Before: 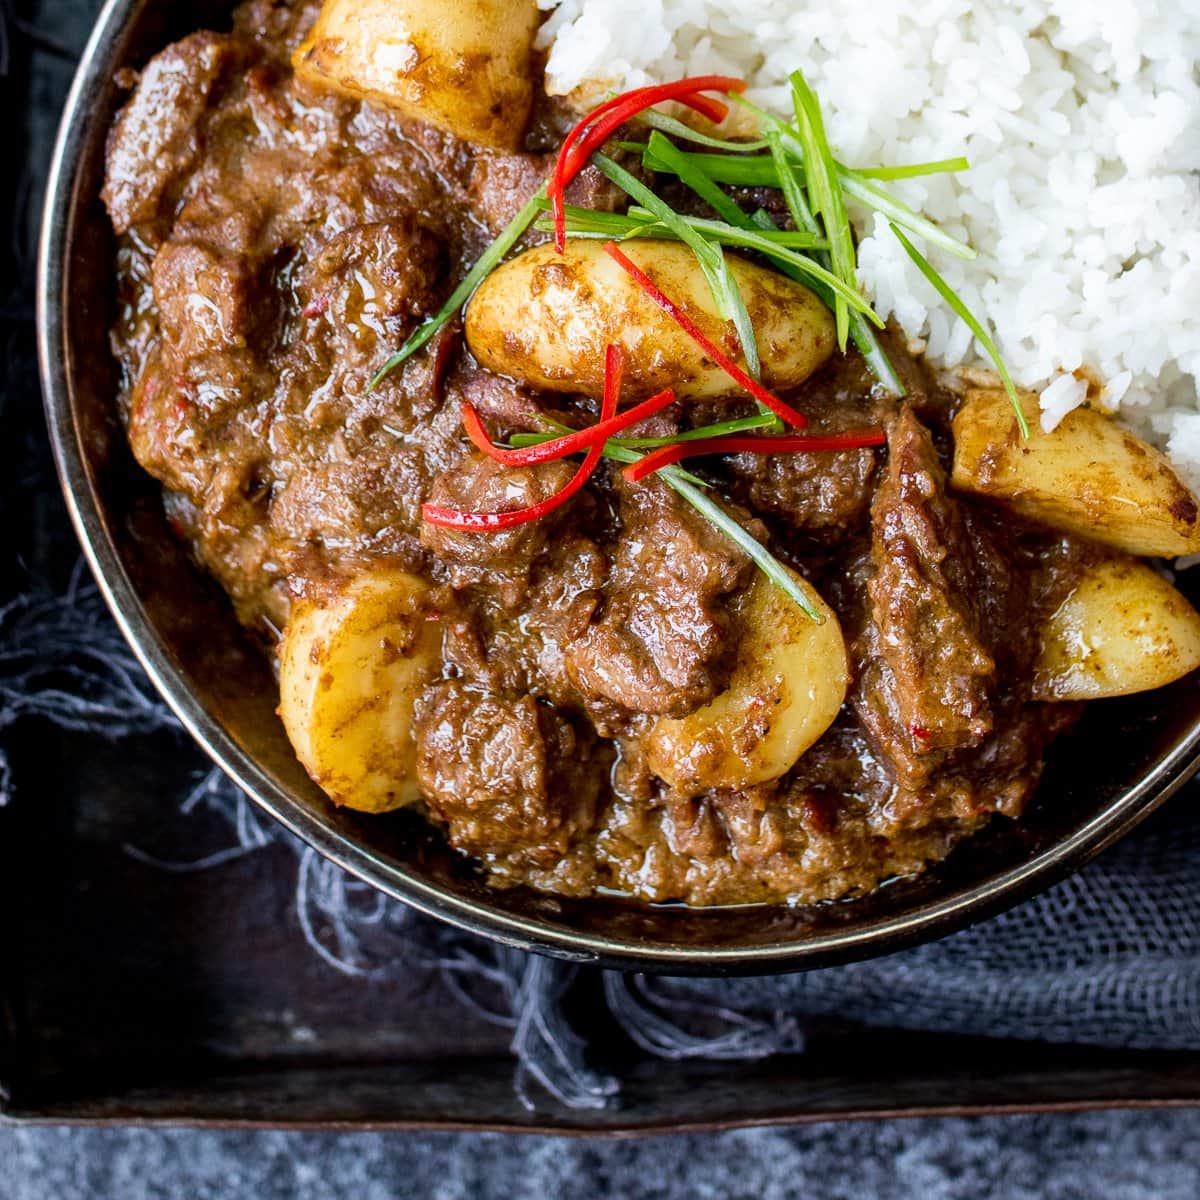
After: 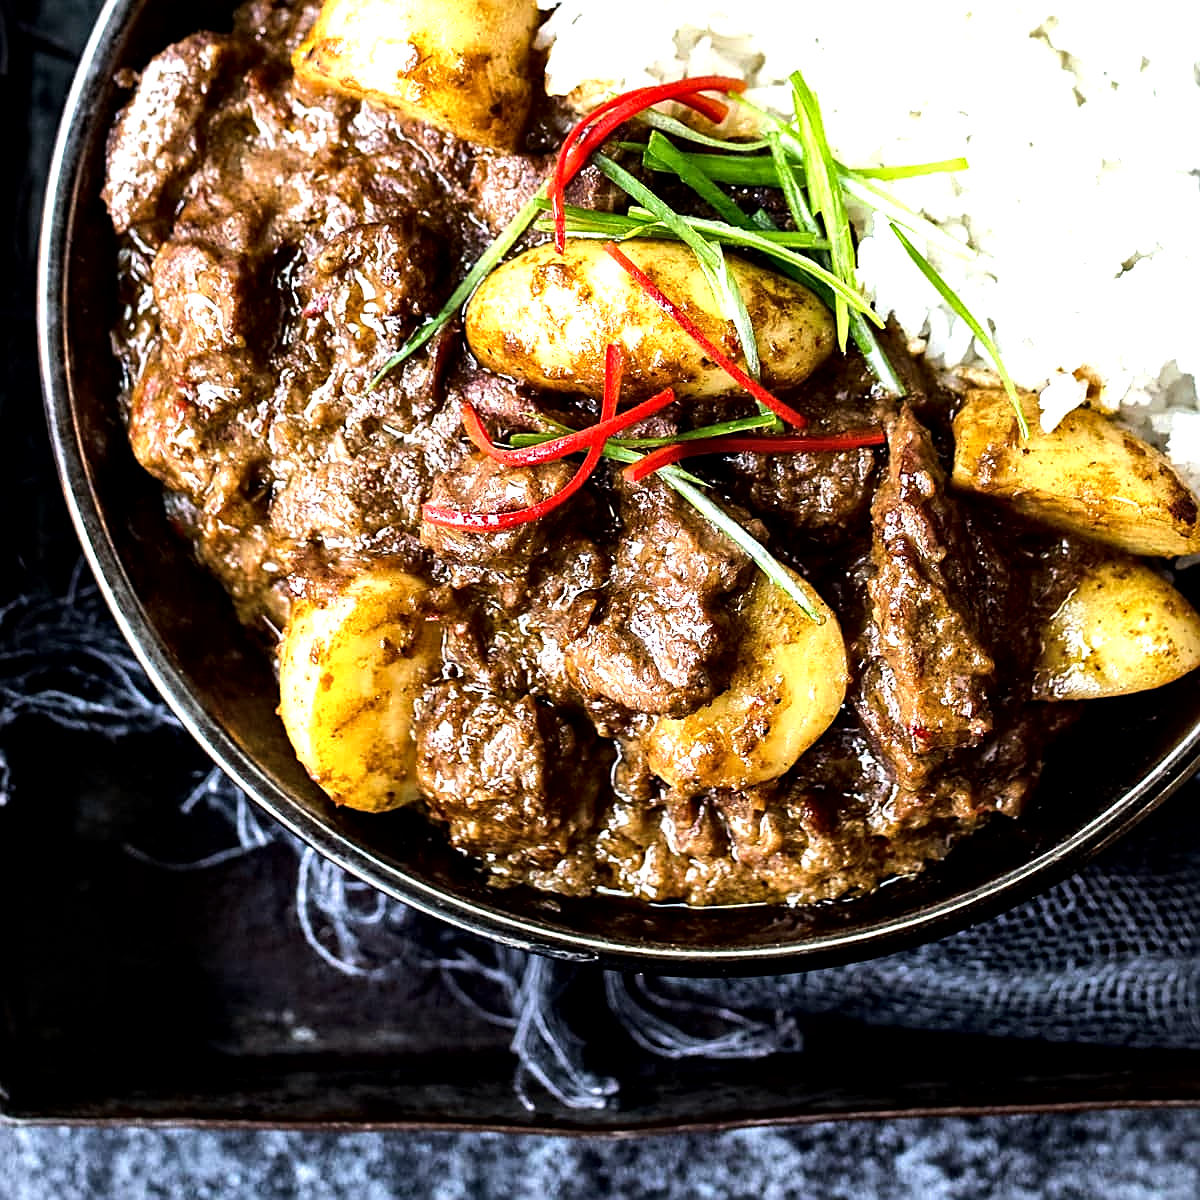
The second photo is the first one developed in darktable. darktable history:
tone equalizer: -8 EV -1.09 EV, -7 EV -0.988 EV, -6 EV -0.889 EV, -5 EV -0.617 EV, -3 EV 0.576 EV, -2 EV 0.85 EV, -1 EV 1.01 EV, +0 EV 1.05 EV, edges refinement/feathering 500, mask exposure compensation -1.57 EV, preserve details no
local contrast: mode bilateral grid, contrast 21, coarseness 50, detail 158%, midtone range 0.2
sharpen: on, module defaults
